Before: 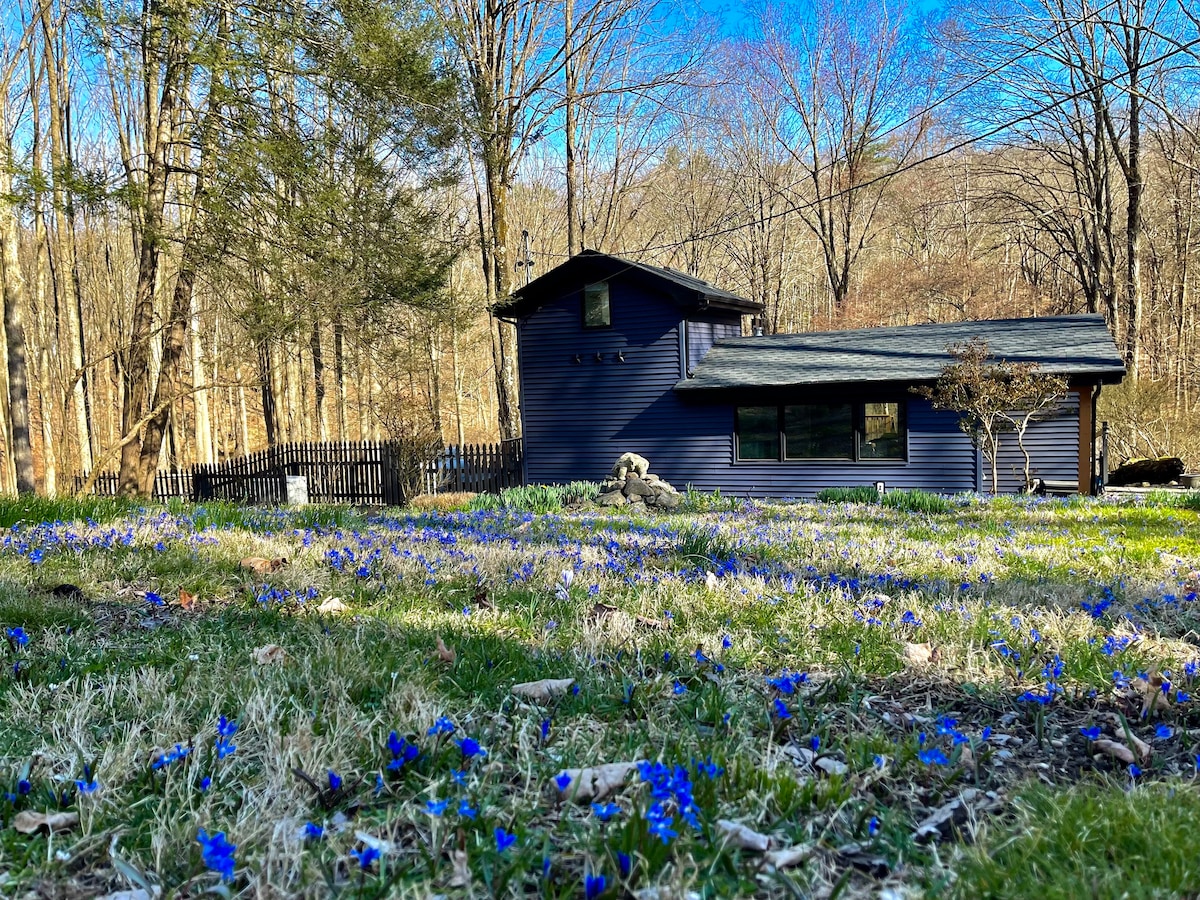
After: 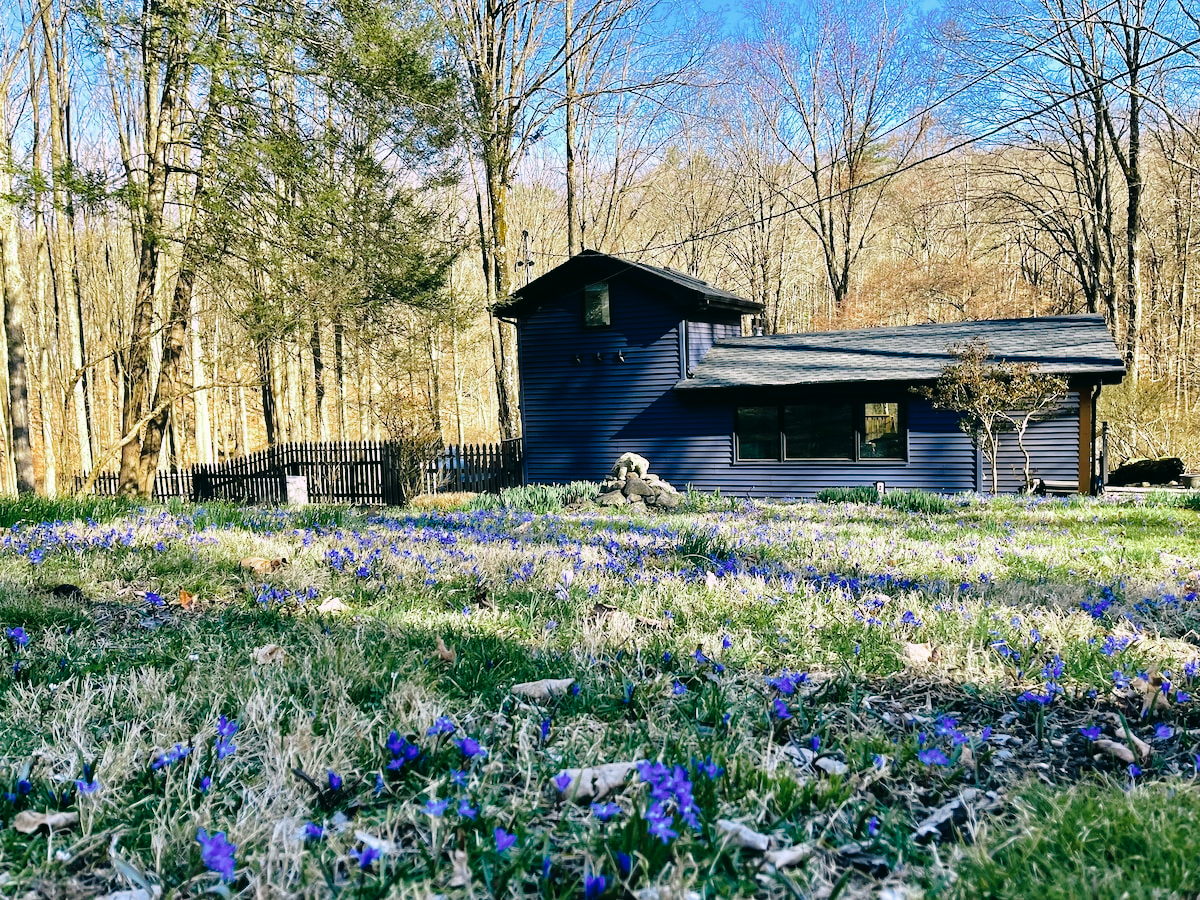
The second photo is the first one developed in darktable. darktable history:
tone curve: curves: ch0 [(0, 0) (0.003, 0.012) (0.011, 0.015) (0.025, 0.023) (0.044, 0.036) (0.069, 0.047) (0.1, 0.062) (0.136, 0.1) (0.177, 0.15) (0.224, 0.219) (0.277, 0.3) (0.335, 0.401) (0.399, 0.49) (0.468, 0.569) (0.543, 0.641) (0.623, 0.73) (0.709, 0.806) (0.801, 0.88) (0.898, 0.939) (1, 1)], preserve colors none
color look up table: target L [98.17, 98.36, 88.06, 90.02, 86.94, 67.9, 60.05, 57.91, 55.98, 33.22, 26.5, 9.895, 200.98, 92.27, 85.84, 77.39, 74.42, 70.71, 67.55, 61.62, 56.66, 56.08, 49.19, 43.26, 38.23, 30.87, 29.73, 21.54, 96.04, 83.8, 76.67, 64.05, 69.67, 55.77, 62.58, 46.44, 44.82, 34.56, 33.21, 27.92, 30.19, 12.33, 5.831, 95.54, 79.03, 59.95, 61.07, 54.28, 43.03], target a [-25.1, -18.1, -13.42, -26.6, -28.59, -17.48, -32.74, -31.16, -21.98, -22.25, -10.89, -17.89, 0, -2.238, -2.181, 6.988, 13.51, 28.71, 29.27, 4.606, 31.97, 56.71, 28.82, 64.48, 54.72, 3, 39.25, 29.38, 17.15, 7.263, 31.12, 19.11, 43.47, 6.821, 29.97, 58.86, 51.06, 19.77, 22.52, 1.64, 37.91, 13.86, 7.524, -42.3, -23.89, -26.06, -2.259, -14.03, -23.5], target b [37.7, 11.72, 15.69, 30.09, 9.938, 4.759, 30.99, 11.38, 26.04, 12.92, 25.17, 3.944, -0.001, 29.11, 53.73, 3.423, 75.84, 15.56, 47.61, 51.91, 55.43, 25.71, 26.83, 48.11, 21.49, 3.975, 34.97, 14.94, -8.595, -28.51, -16.5, -20.63, -34.04, -61.94, -43.71, -6.722, -28.83, -56.71, -7.967, -30.52, -63.18, -29.47, -9.815, -9.988, -17.75, -8.419, -1.74, -35.51, -8.384], num patches 49
